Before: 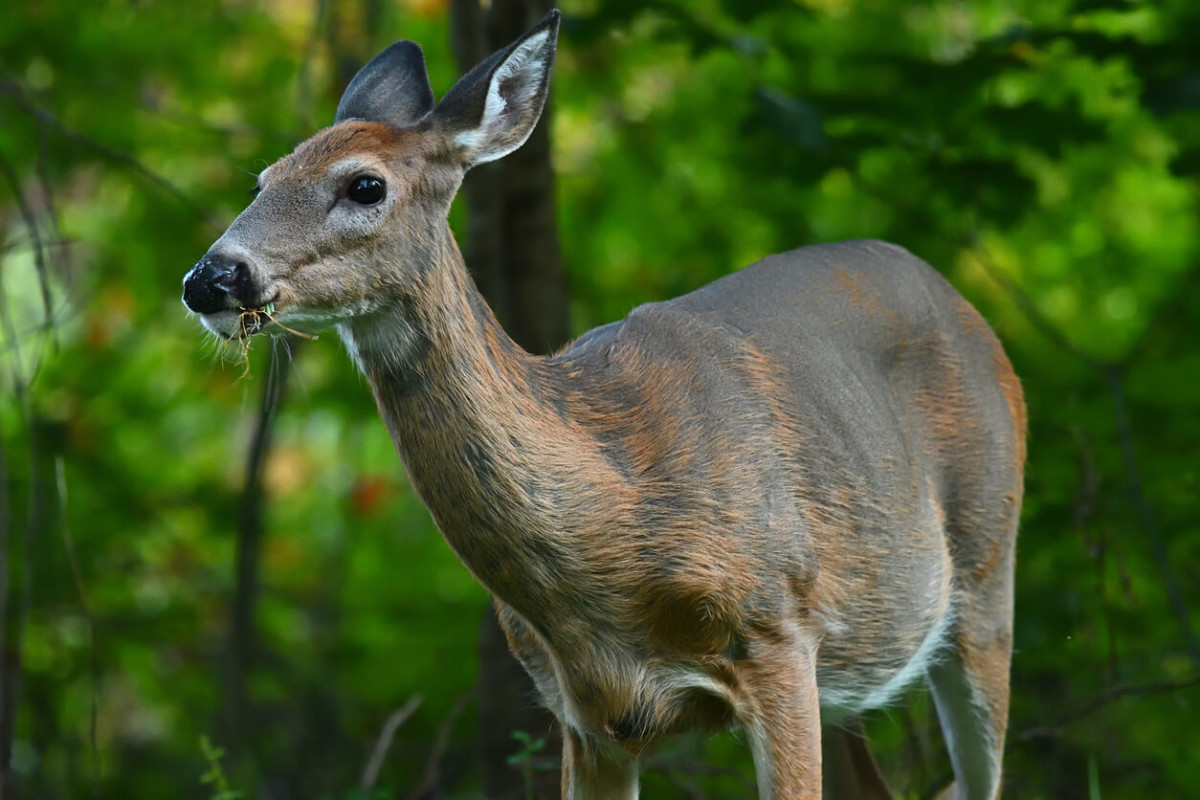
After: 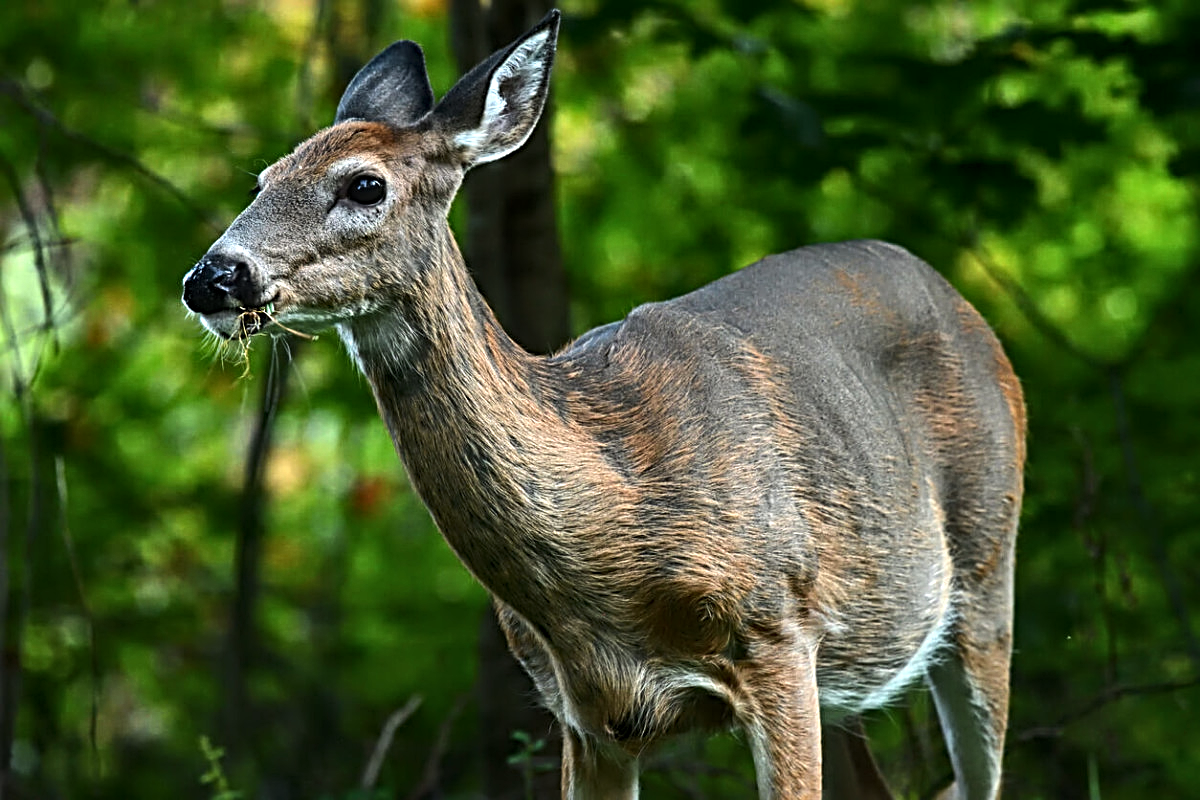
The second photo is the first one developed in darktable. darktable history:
local contrast: on, module defaults
tone equalizer: -8 EV -0.75 EV, -7 EV -0.7 EV, -6 EV -0.6 EV, -5 EV -0.4 EV, -3 EV 0.4 EV, -2 EV 0.6 EV, -1 EV 0.7 EV, +0 EV 0.75 EV, edges refinement/feathering 500, mask exposure compensation -1.57 EV, preserve details no
sharpen: radius 4
